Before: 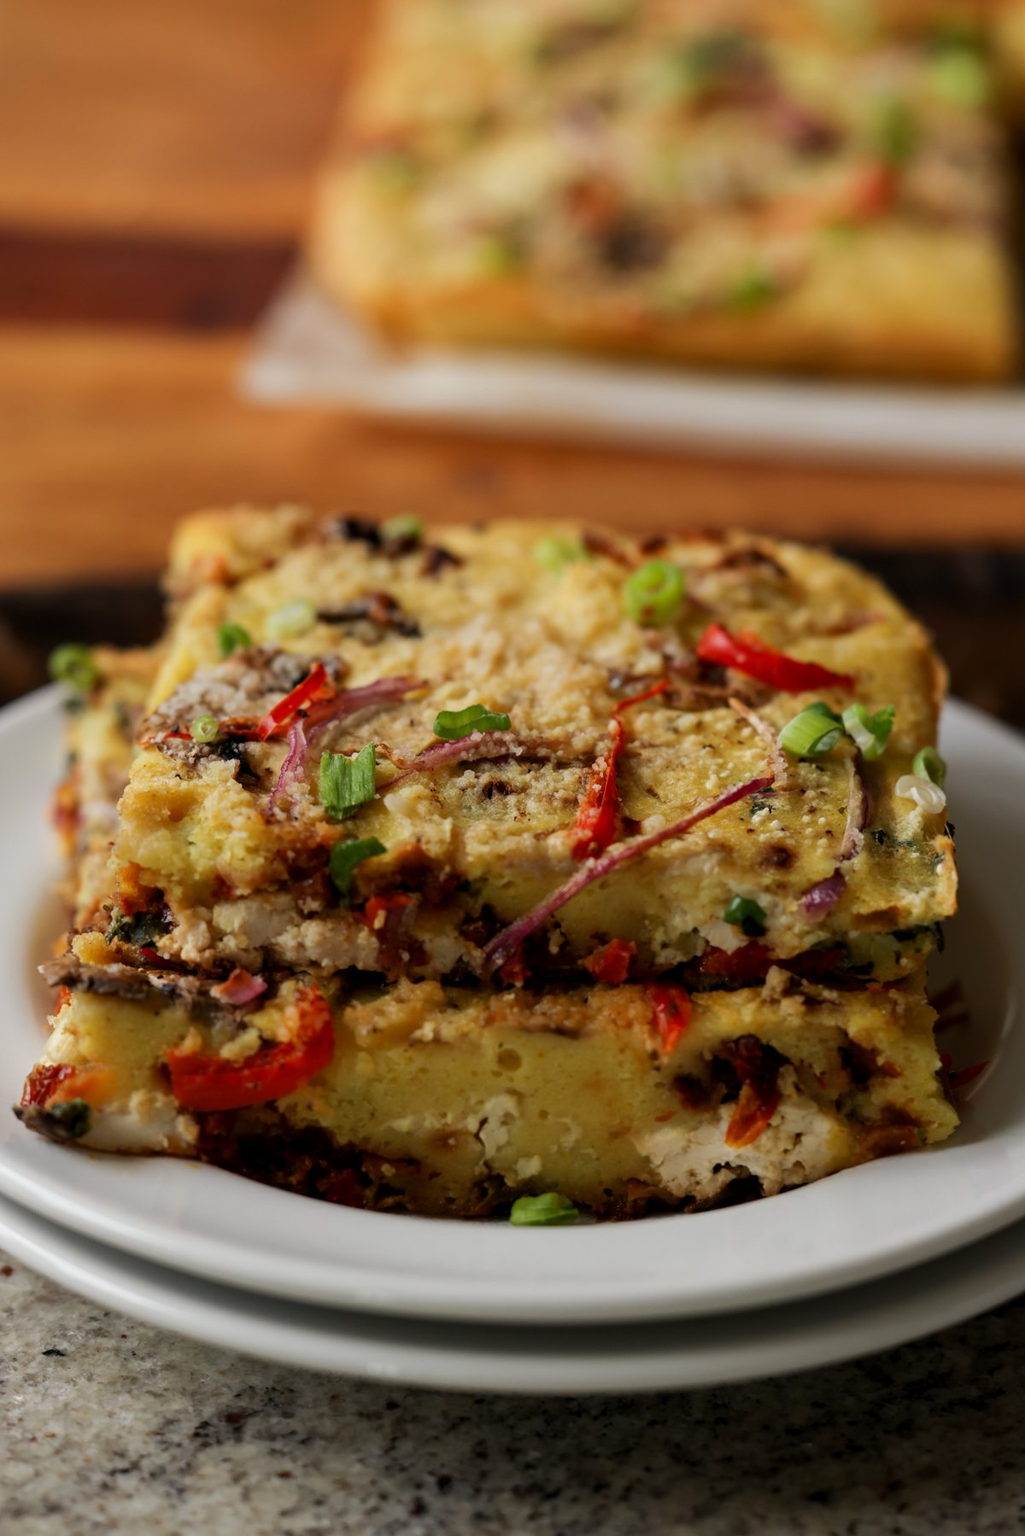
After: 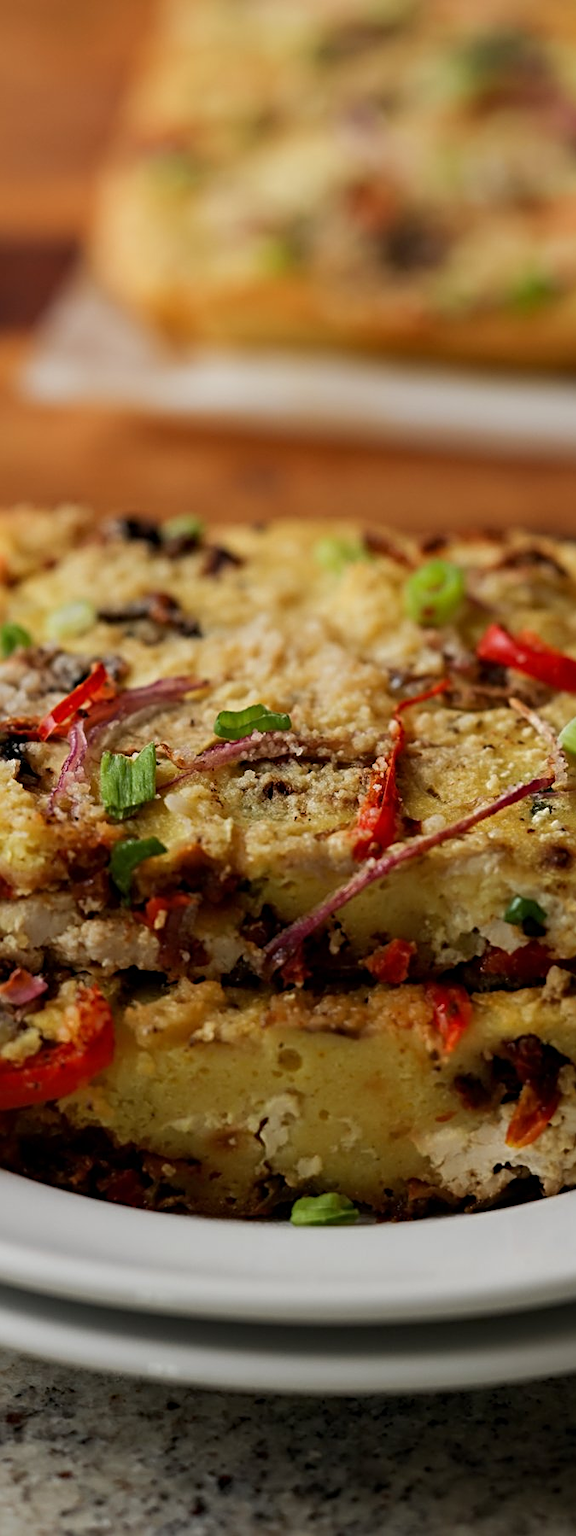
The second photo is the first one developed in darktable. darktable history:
crop: left 21.496%, right 22.254%
sharpen: radius 3.119
